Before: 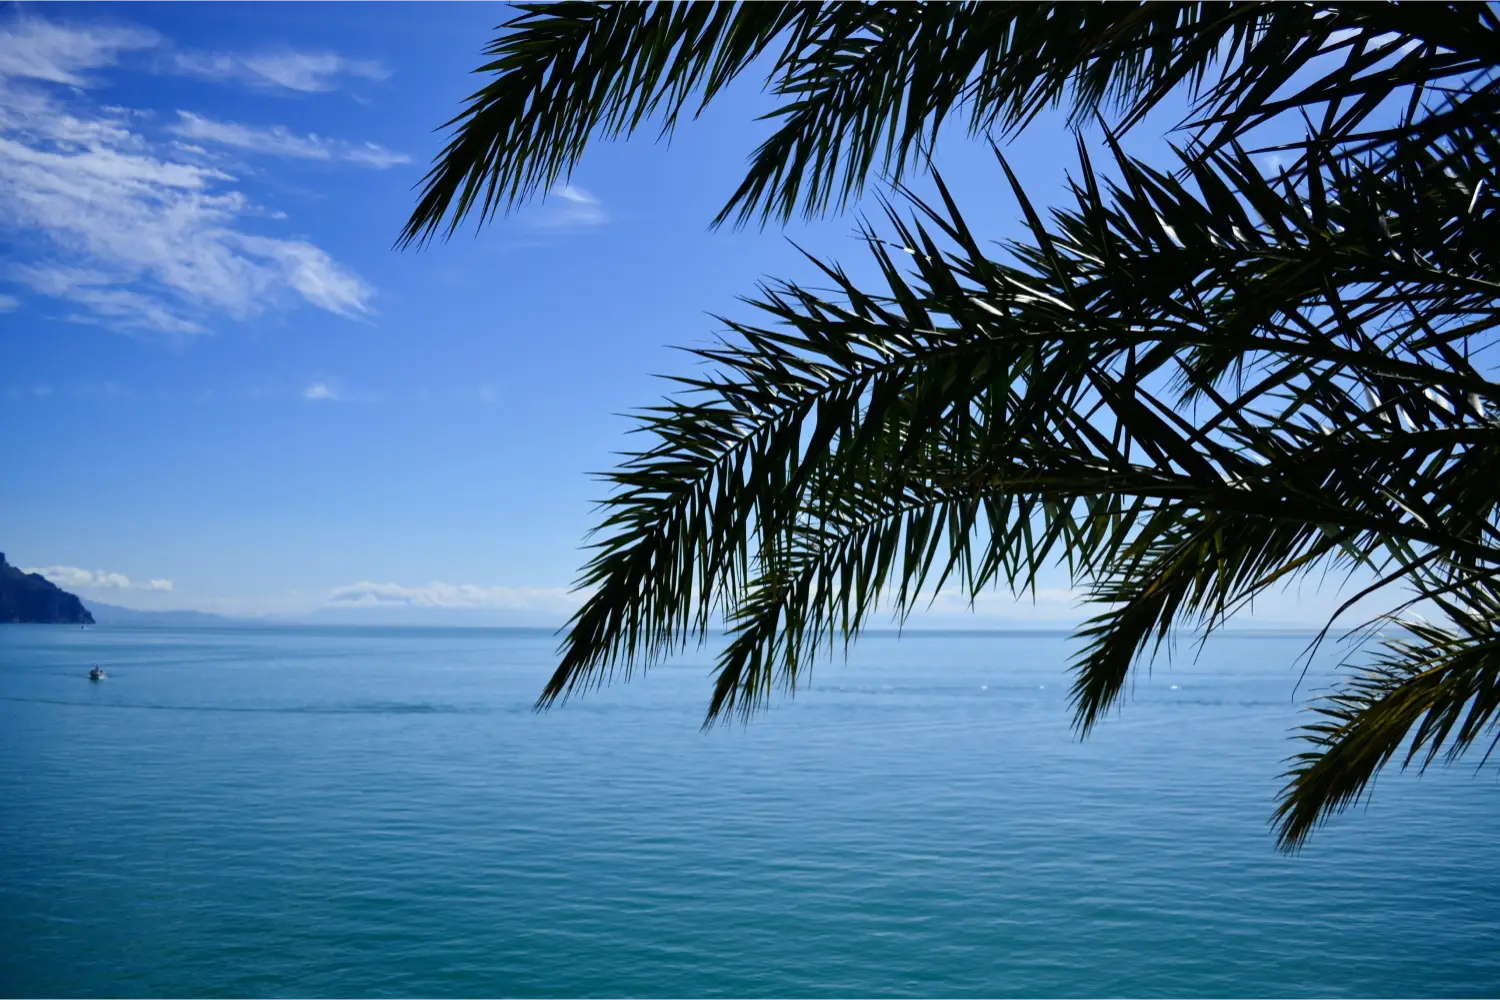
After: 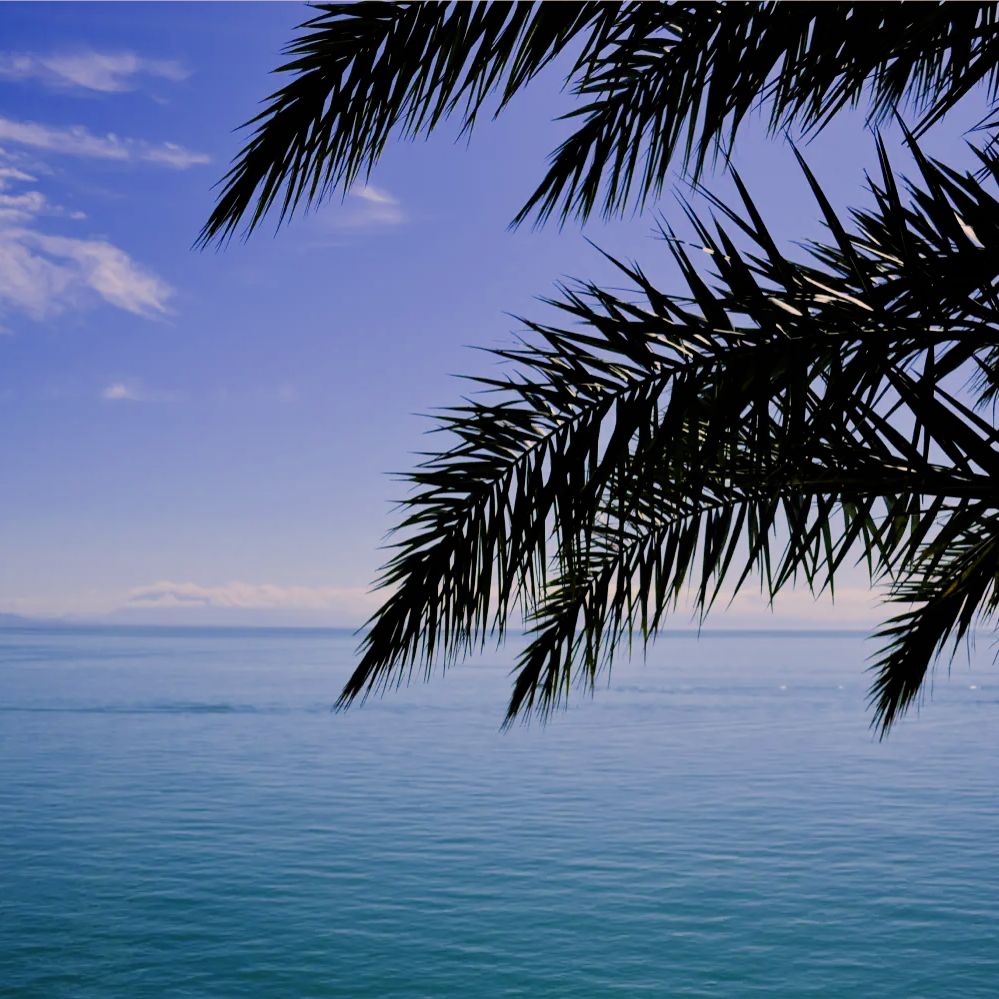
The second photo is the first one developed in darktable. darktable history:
crop and rotate: left 13.46%, right 19.928%
filmic rgb: black relative exposure -7.65 EV, white relative exposure 4.56 EV, hardness 3.61, contrast 1.054, add noise in highlights 0, color science v3 (2019), use custom middle-gray values true, iterations of high-quality reconstruction 0, contrast in highlights soft
color correction: highlights a* 11.8, highlights b* 12.07
contrast brightness saturation: contrast 0.042, saturation 0.159
